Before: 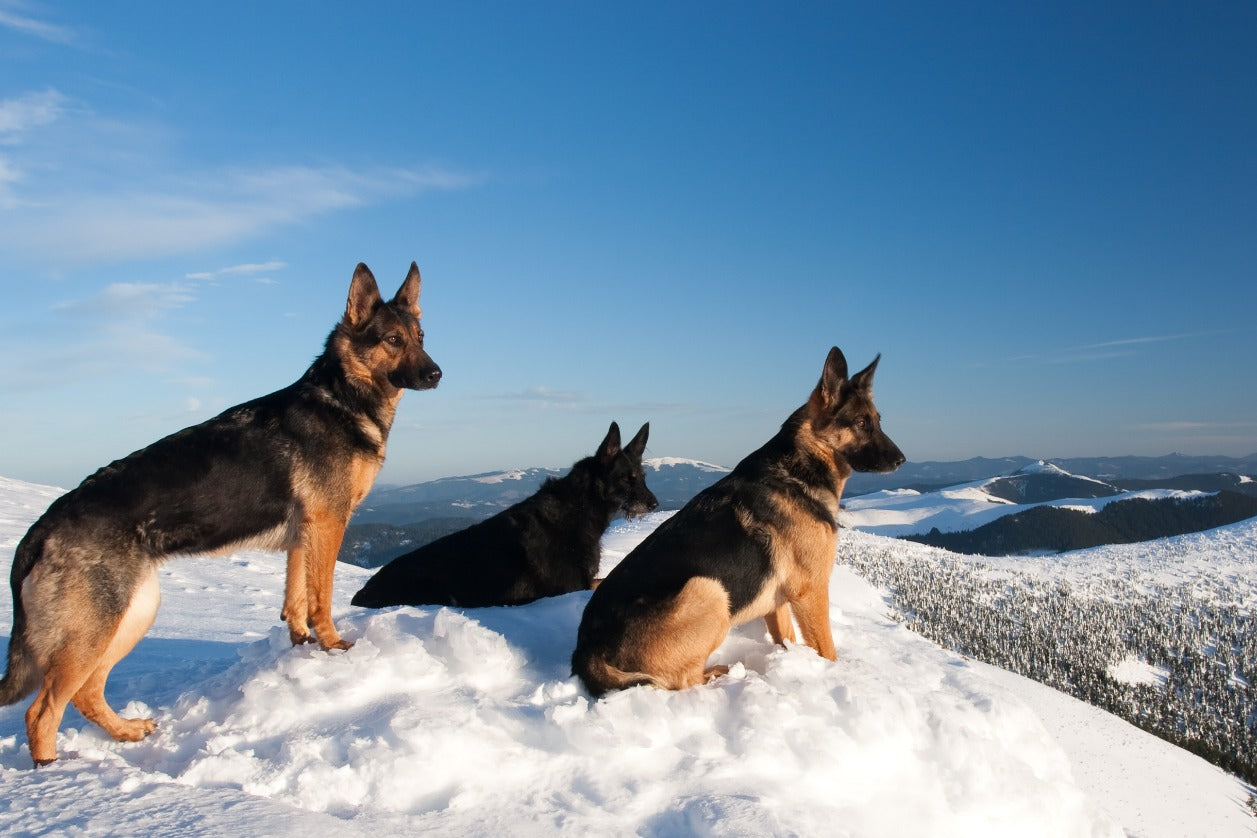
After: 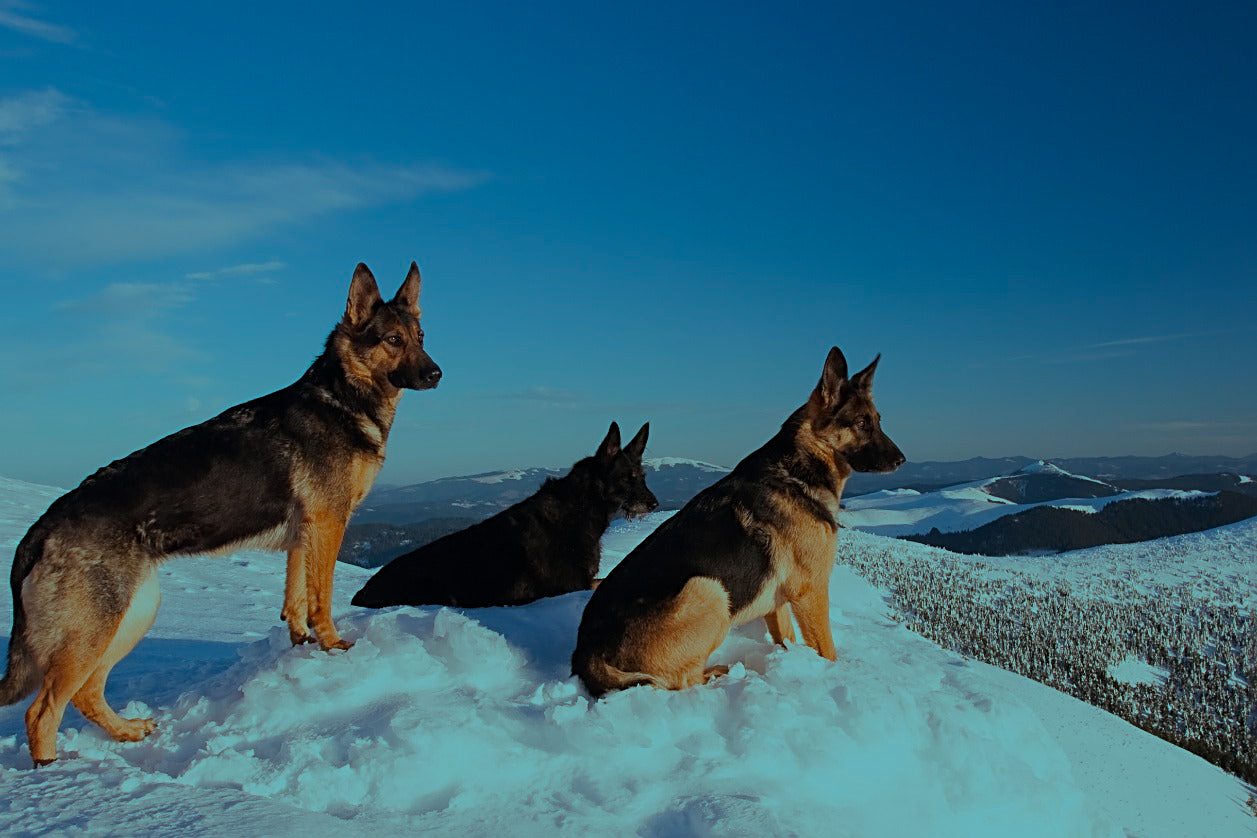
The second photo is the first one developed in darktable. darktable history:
exposure: exposure -0.931 EV, compensate highlight preservation false
color balance rgb: highlights gain › luminance -33.151%, highlights gain › chroma 5.659%, highlights gain › hue 216.19°, perceptual saturation grading › global saturation 19.546%
sharpen: radius 2.722
